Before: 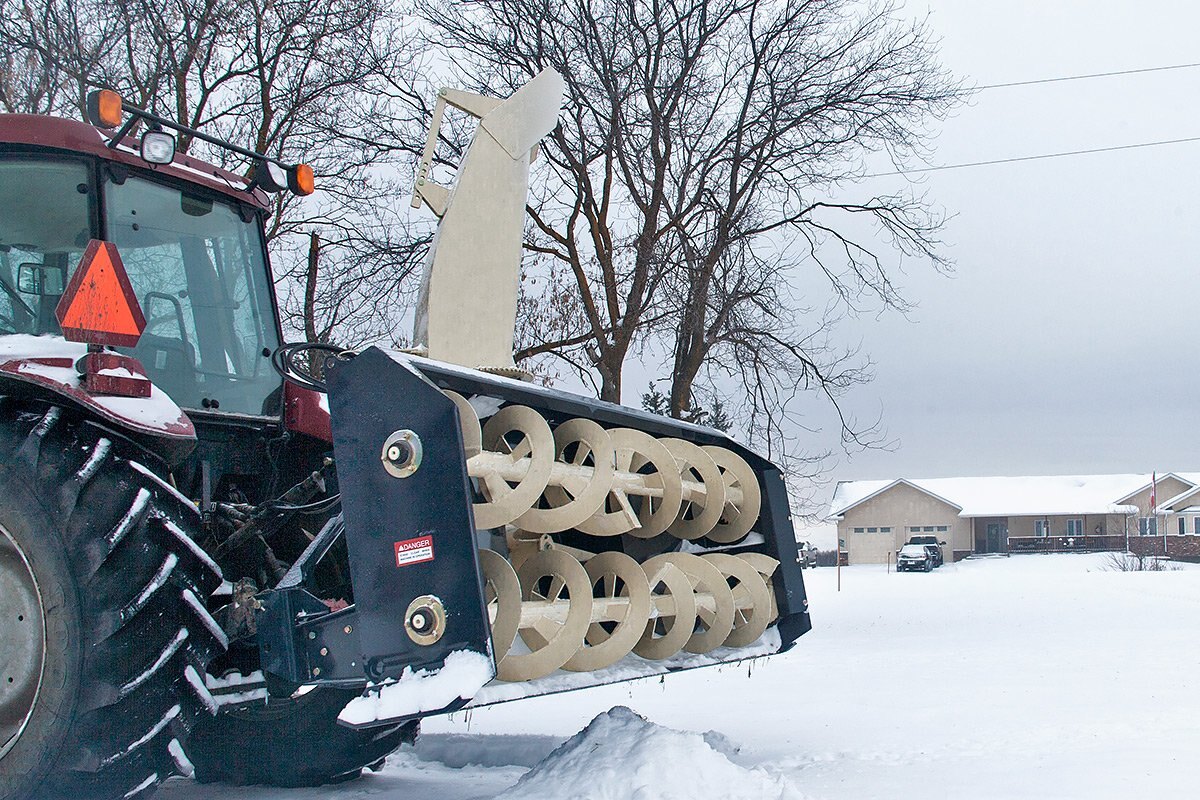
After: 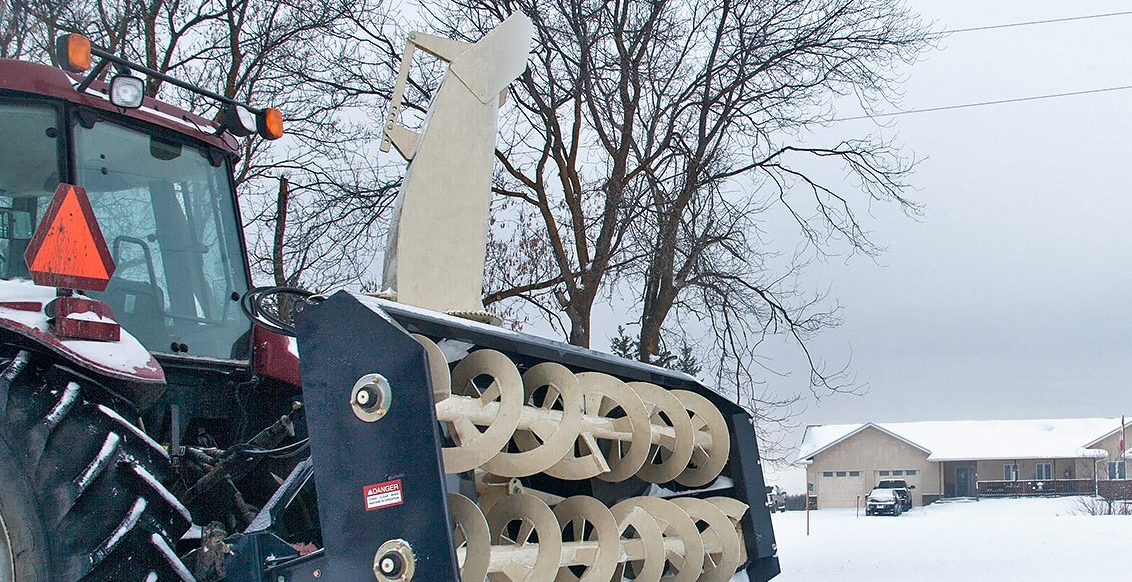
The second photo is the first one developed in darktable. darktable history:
crop: left 2.623%, top 7.06%, right 3.041%, bottom 20.122%
